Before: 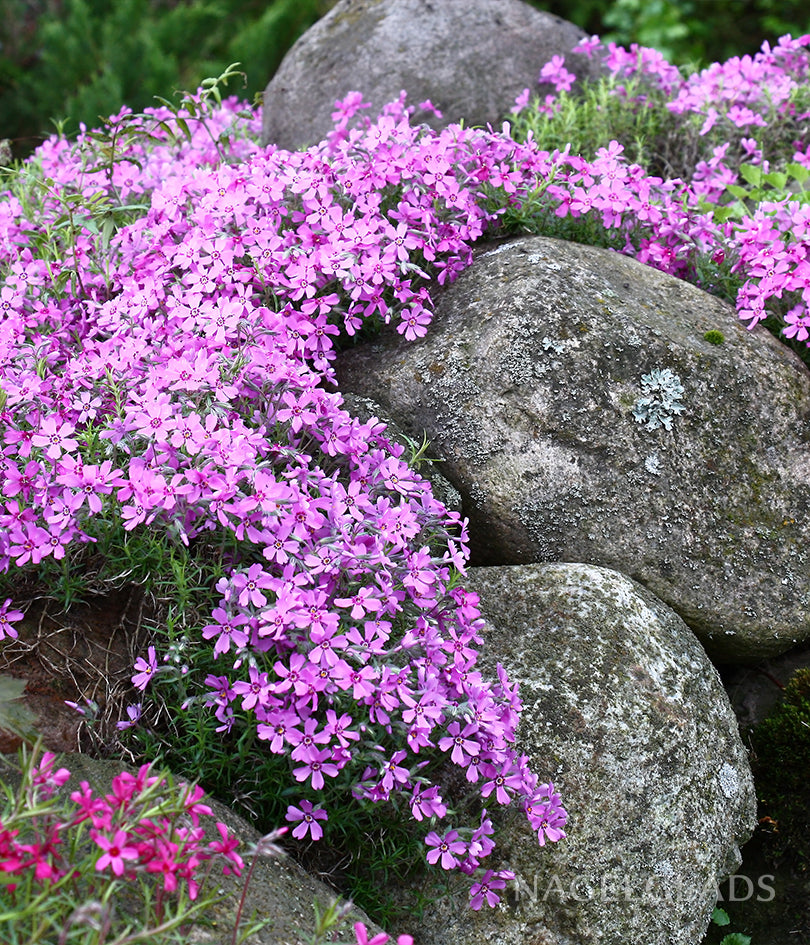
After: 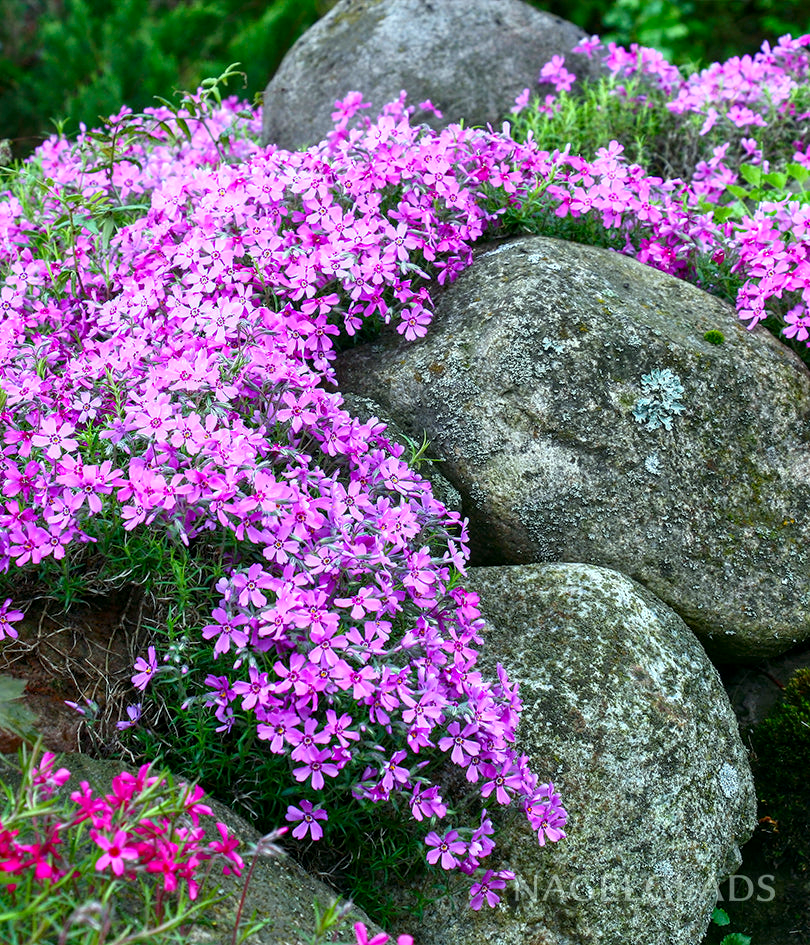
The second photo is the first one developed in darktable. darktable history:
color correction: highlights a* -7.64, highlights b* 1.36, shadows a* -3.03, saturation 1.37
local contrast: on, module defaults
